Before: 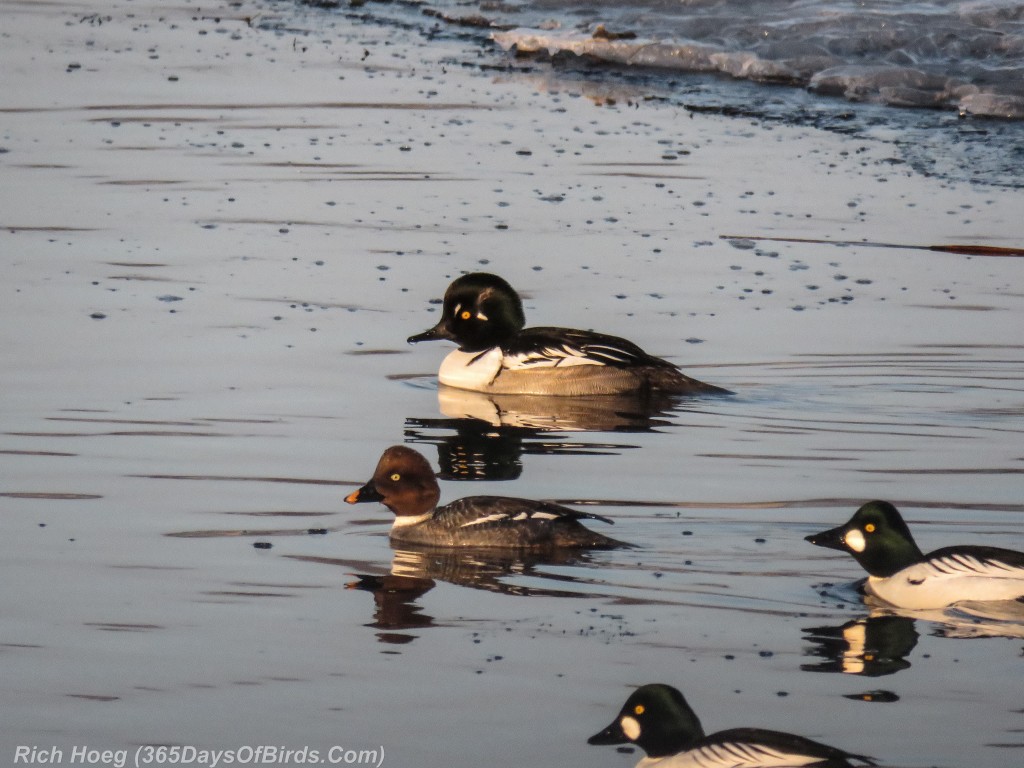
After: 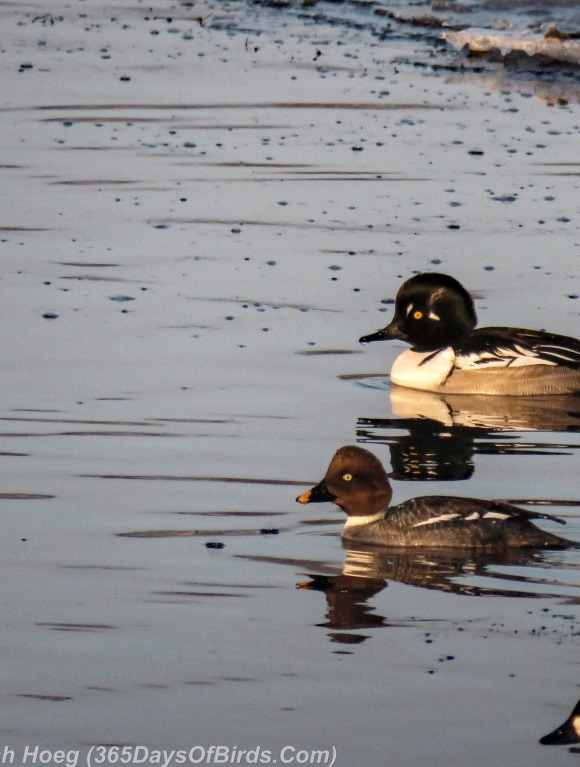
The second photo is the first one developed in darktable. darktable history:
haze removal: adaptive false
crop: left 4.752%, right 38.535%
